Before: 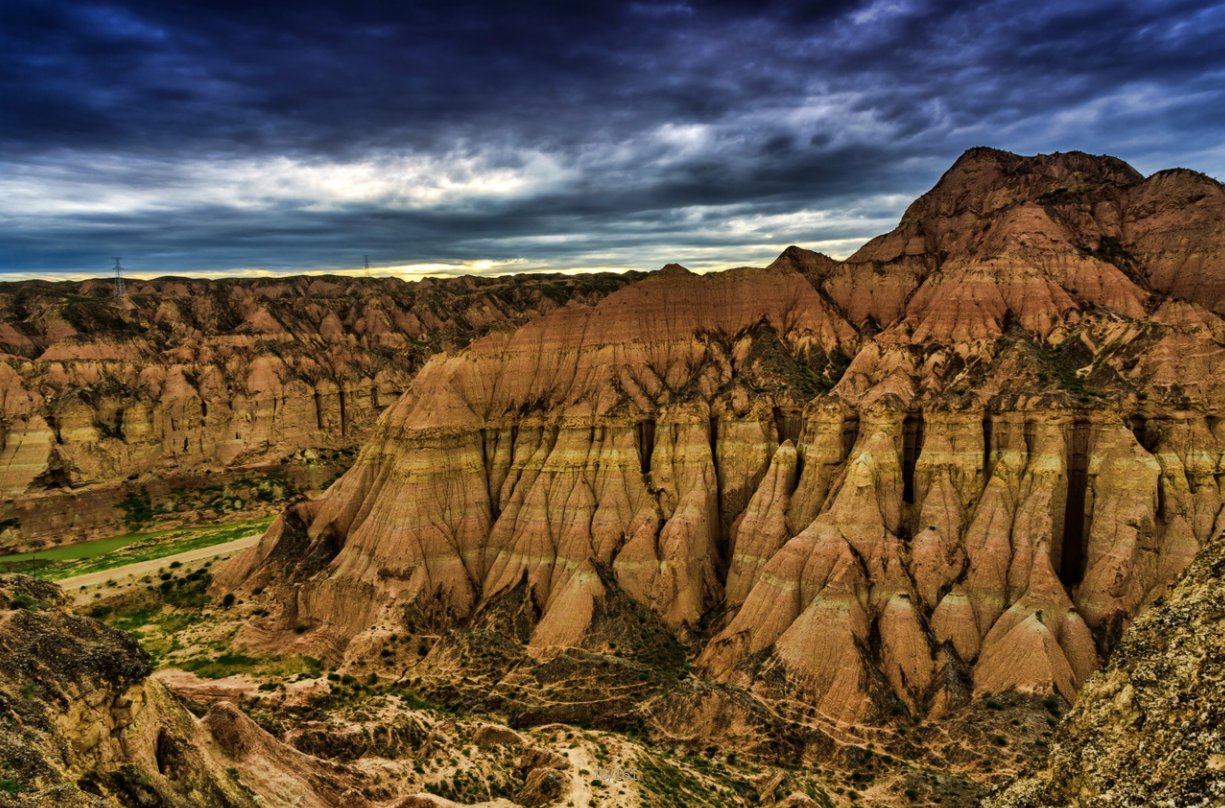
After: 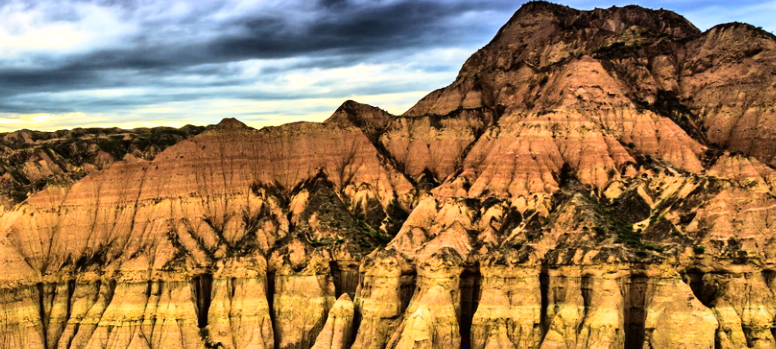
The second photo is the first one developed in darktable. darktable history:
base curve: curves: ch0 [(0, 0.003) (0.001, 0.002) (0.006, 0.004) (0.02, 0.022) (0.048, 0.086) (0.094, 0.234) (0.162, 0.431) (0.258, 0.629) (0.385, 0.8) (0.548, 0.918) (0.751, 0.988) (1, 1)]
crop: left 36.219%, top 18.102%, right 0.413%, bottom 38.67%
